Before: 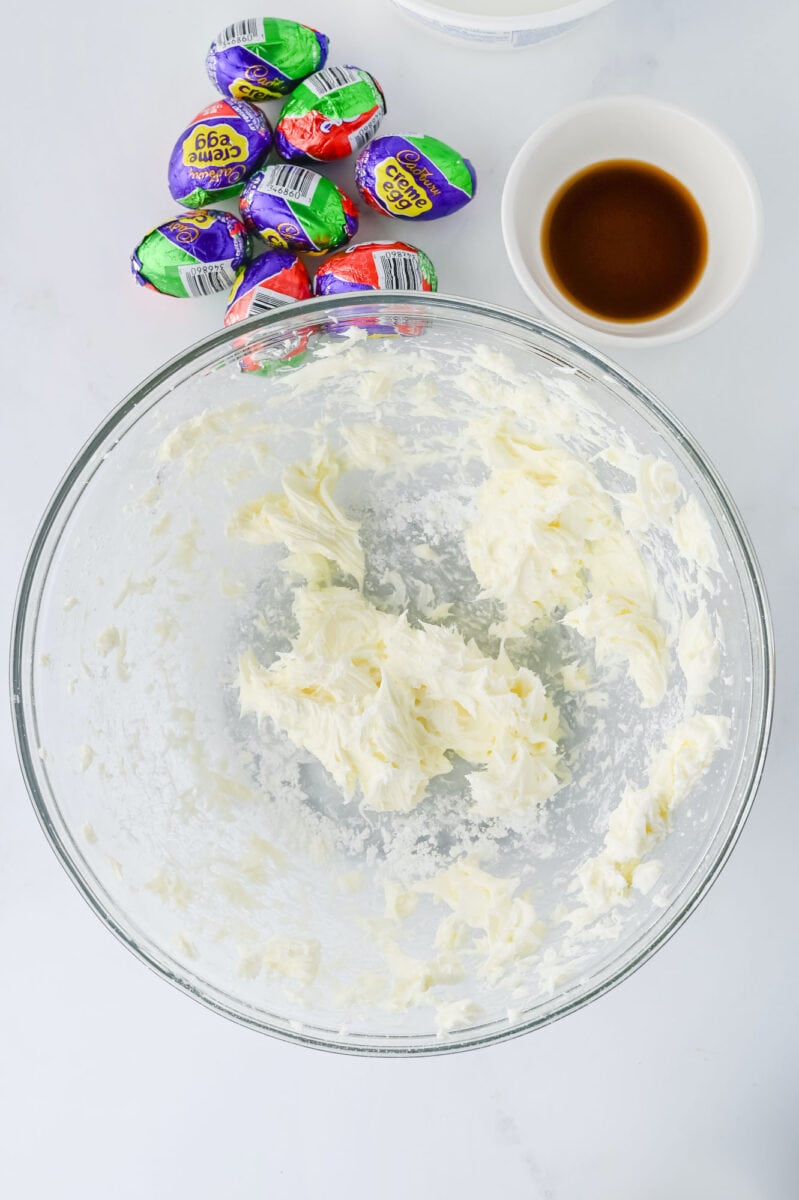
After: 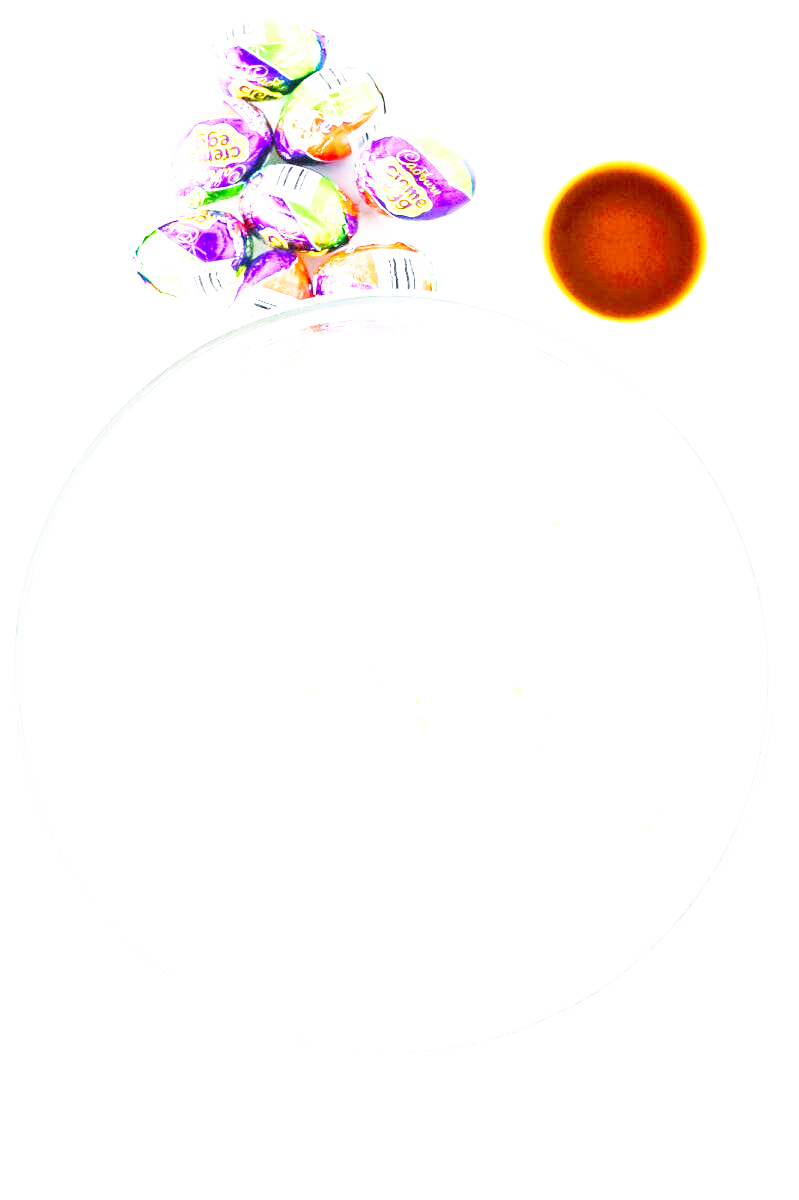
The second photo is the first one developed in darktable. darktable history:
exposure: exposure 2.04 EV, compensate highlight preservation false
base curve: curves: ch0 [(0, 0) (0.007, 0.004) (0.027, 0.03) (0.046, 0.07) (0.207, 0.54) (0.442, 0.872) (0.673, 0.972) (1, 1)], preserve colors none
